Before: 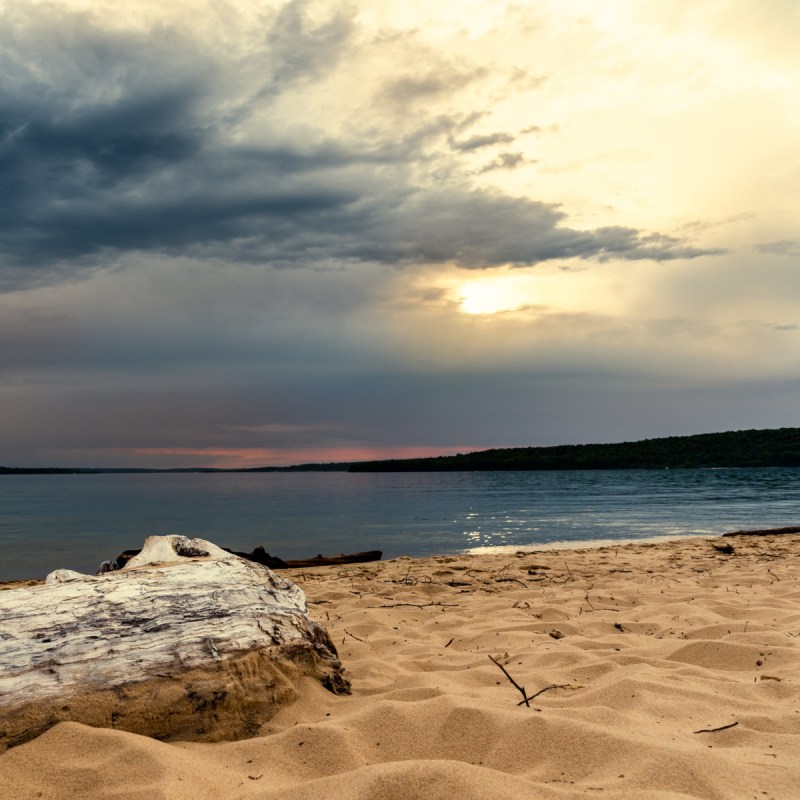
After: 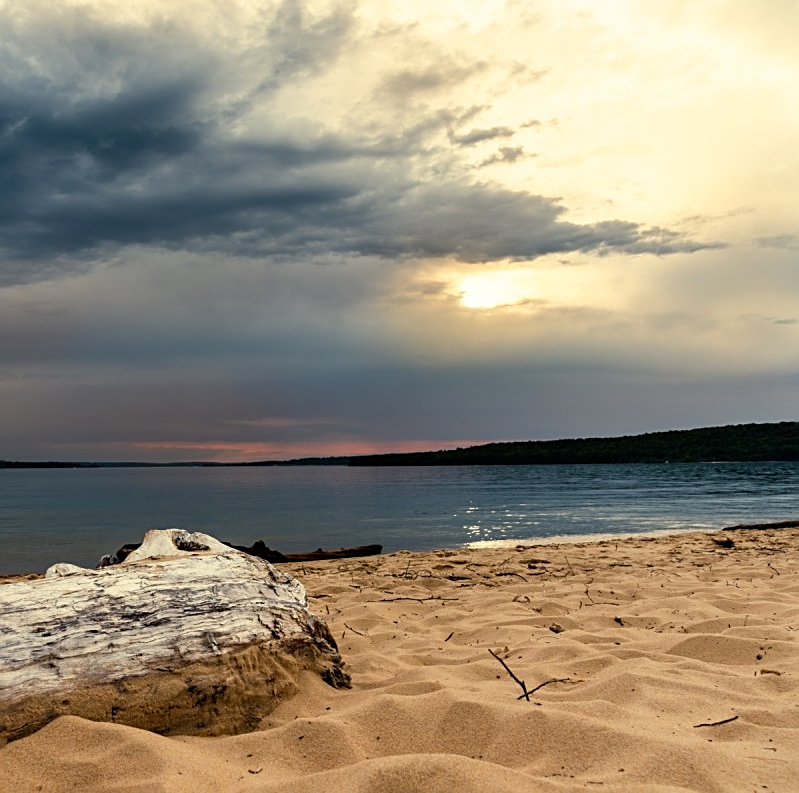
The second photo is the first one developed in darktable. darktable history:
sharpen: on, module defaults
crop: top 0.81%, right 0.047%
